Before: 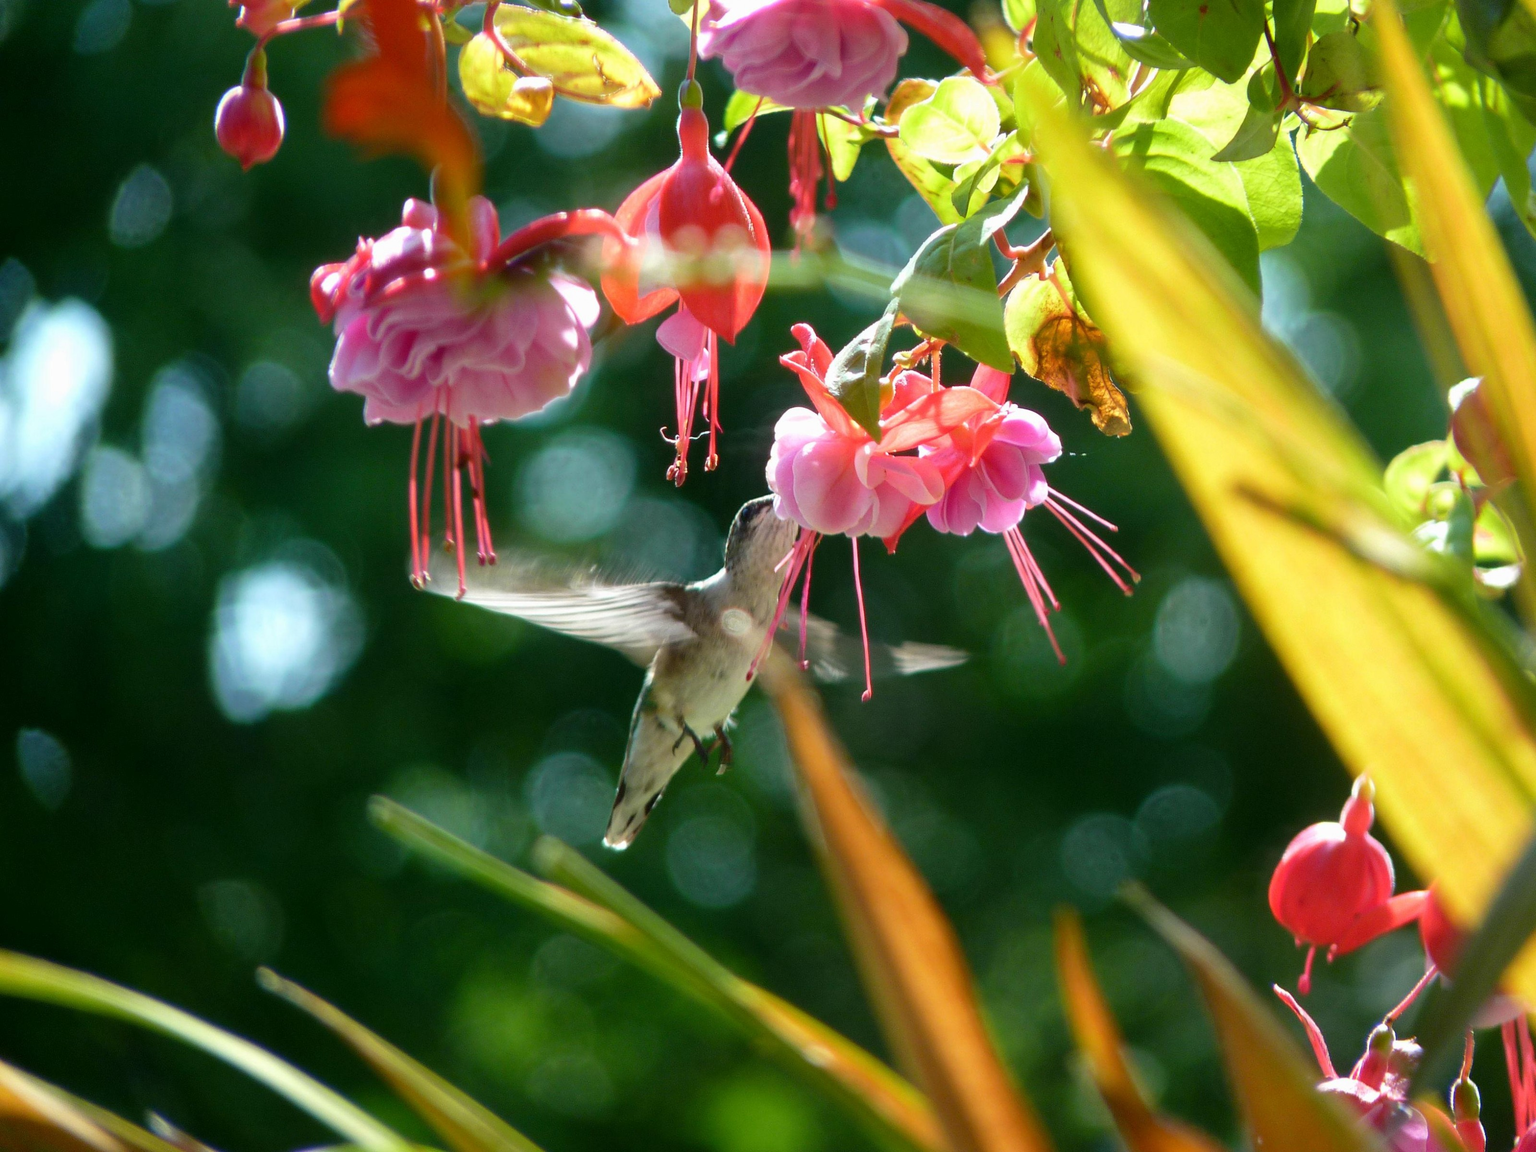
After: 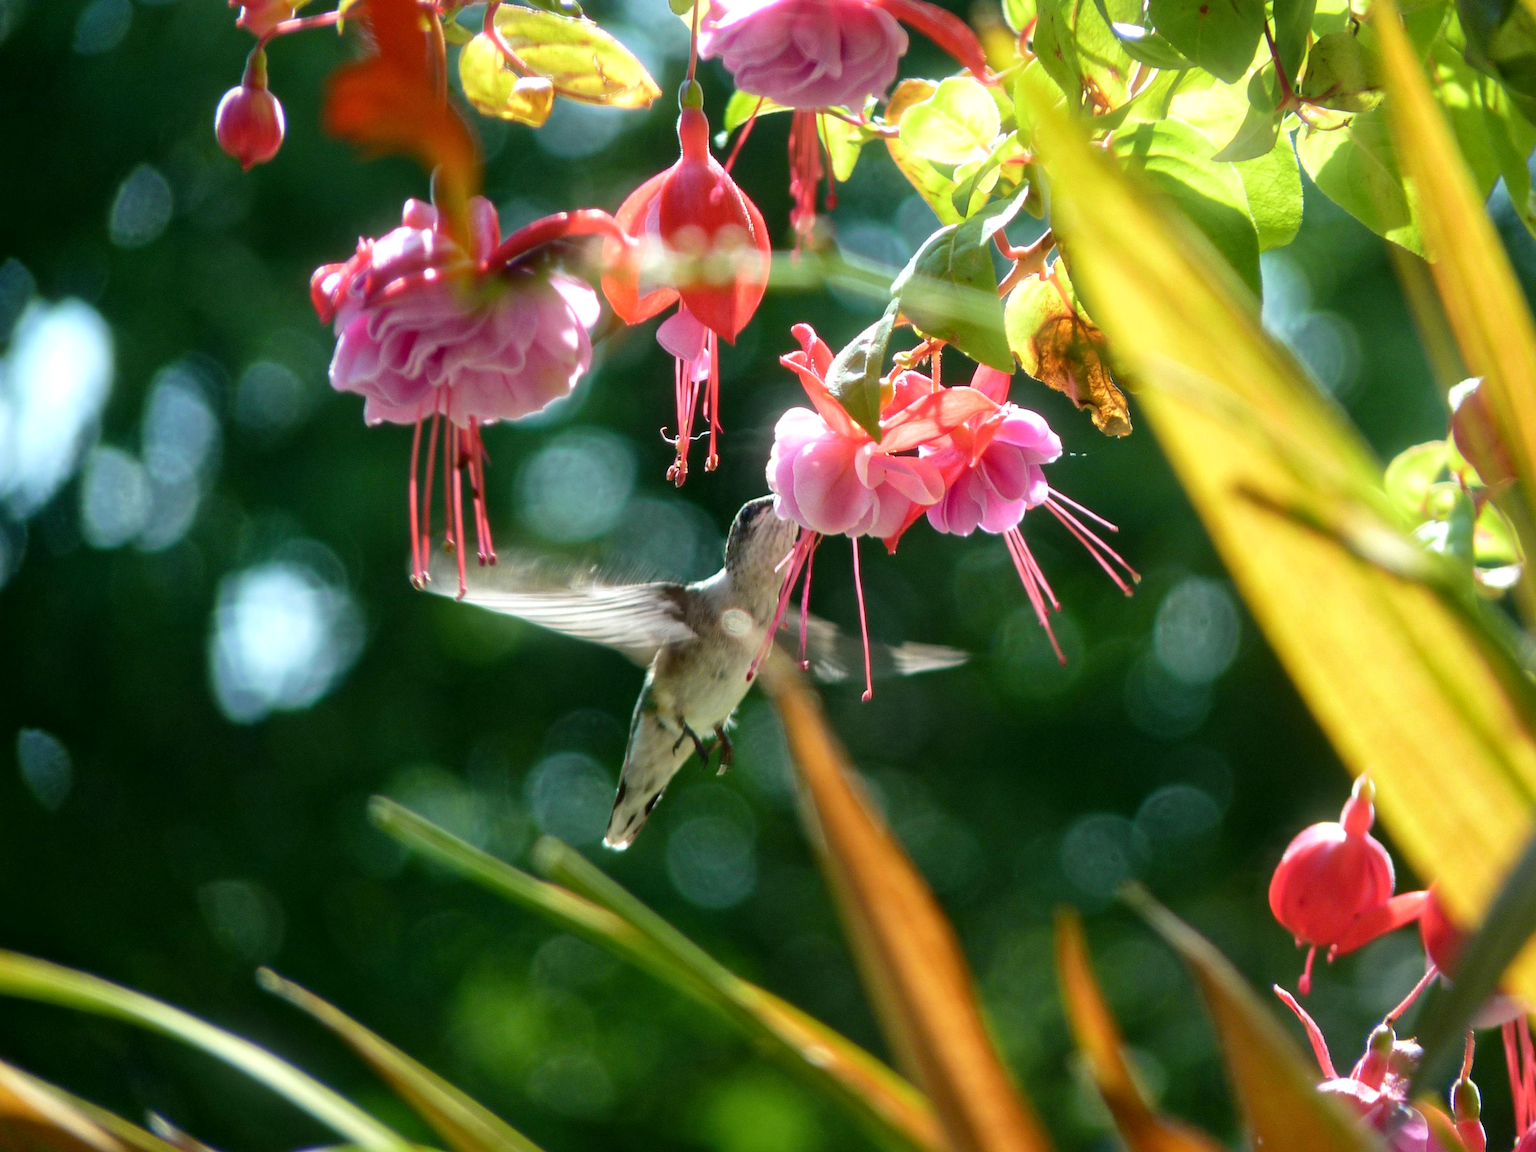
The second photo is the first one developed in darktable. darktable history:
bloom: size 9%, threshold 100%, strength 7%
local contrast: mode bilateral grid, contrast 30, coarseness 25, midtone range 0.2
